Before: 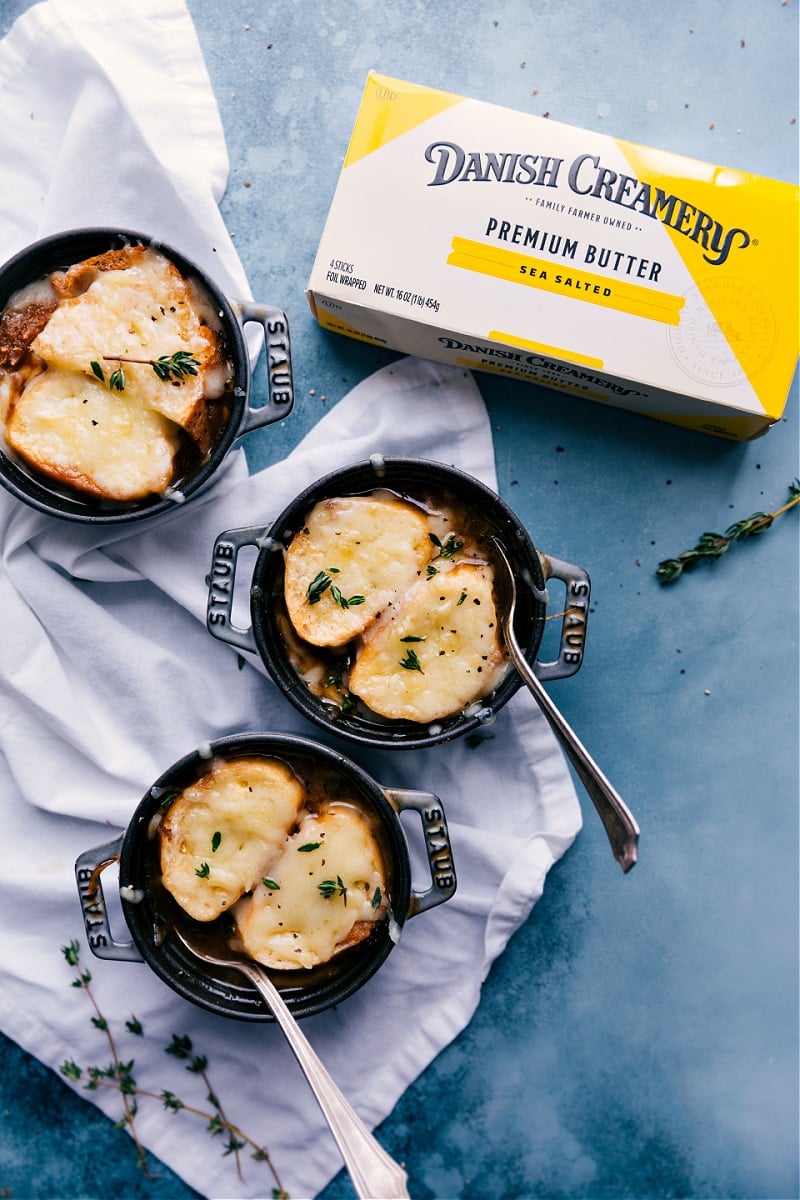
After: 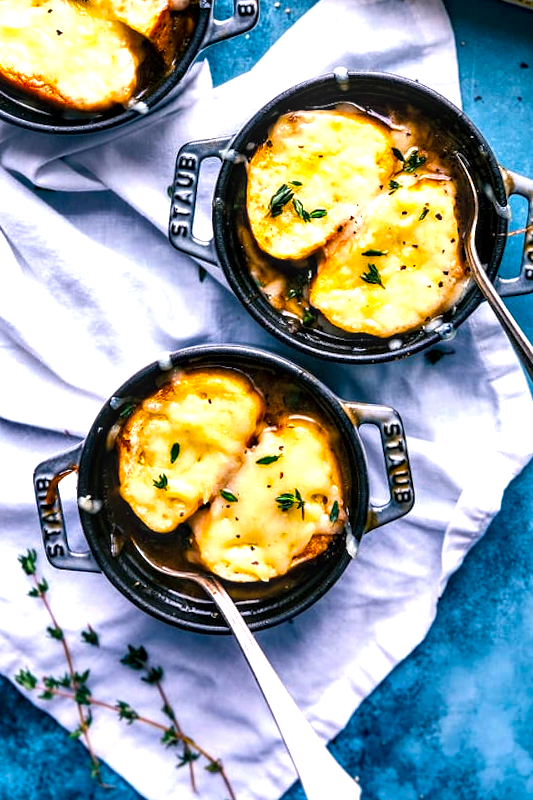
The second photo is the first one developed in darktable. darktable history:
shadows and highlights: soften with gaussian
exposure: exposure 0.943 EV, compensate highlight preservation false
crop and rotate: angle -0.82°, left 3.85%, top 31.828%, right 27.992%
local contrast: detail 150%
color balance rgb: linear chroma grading › global chroma 15%, perceptual saturation grading › global saturation 30%
